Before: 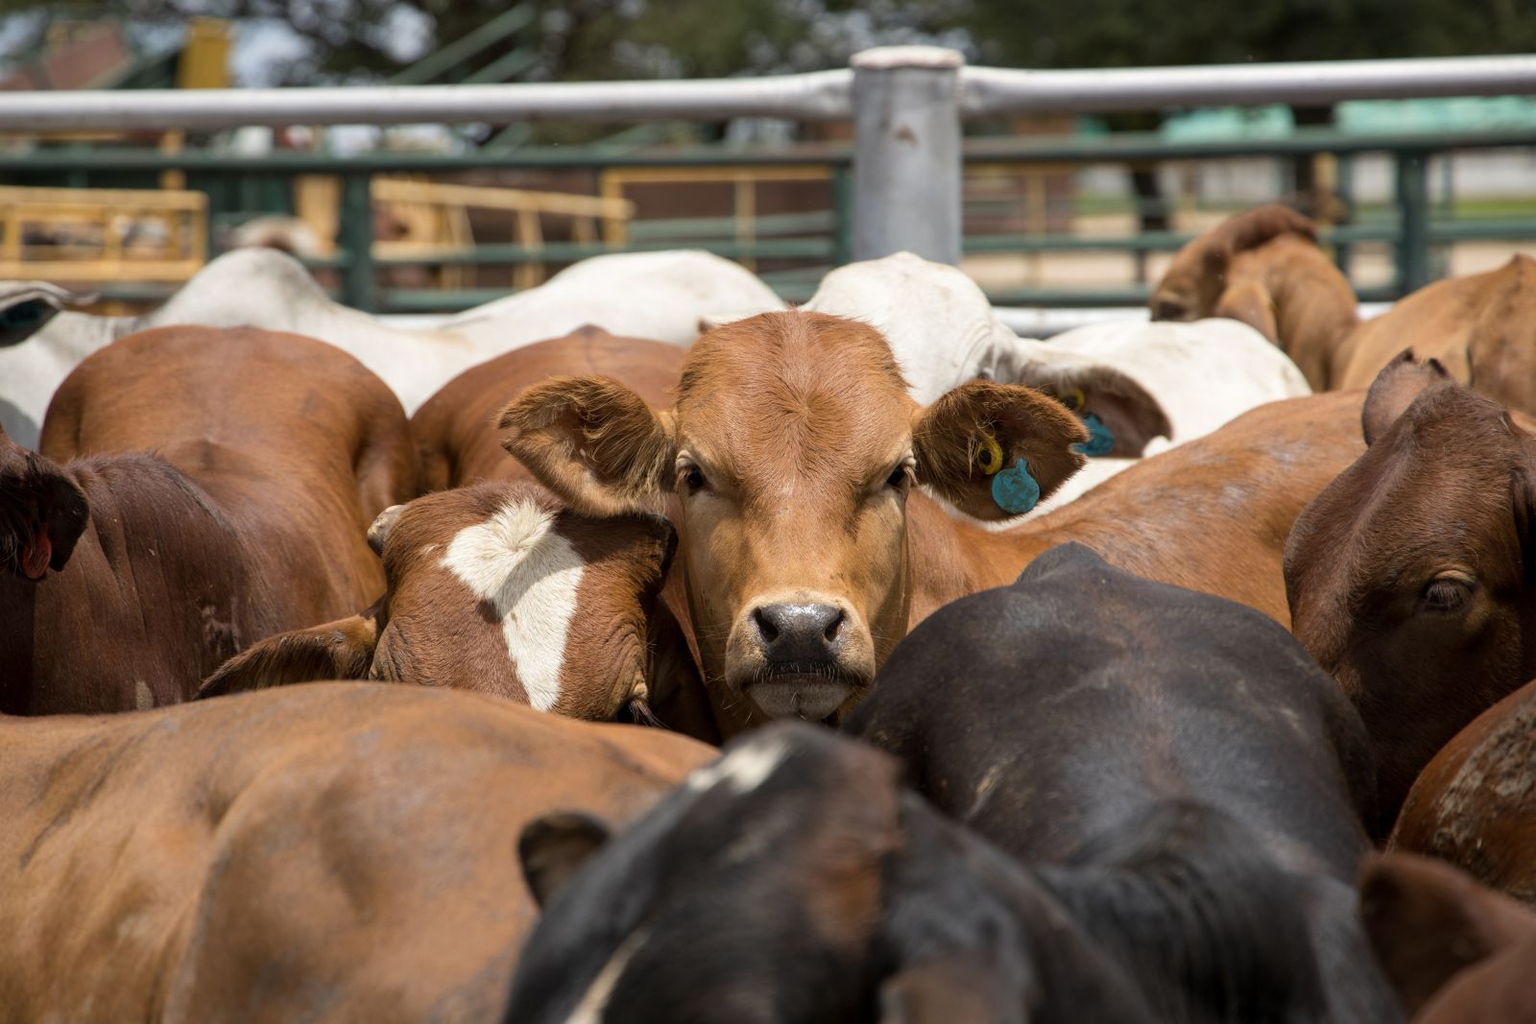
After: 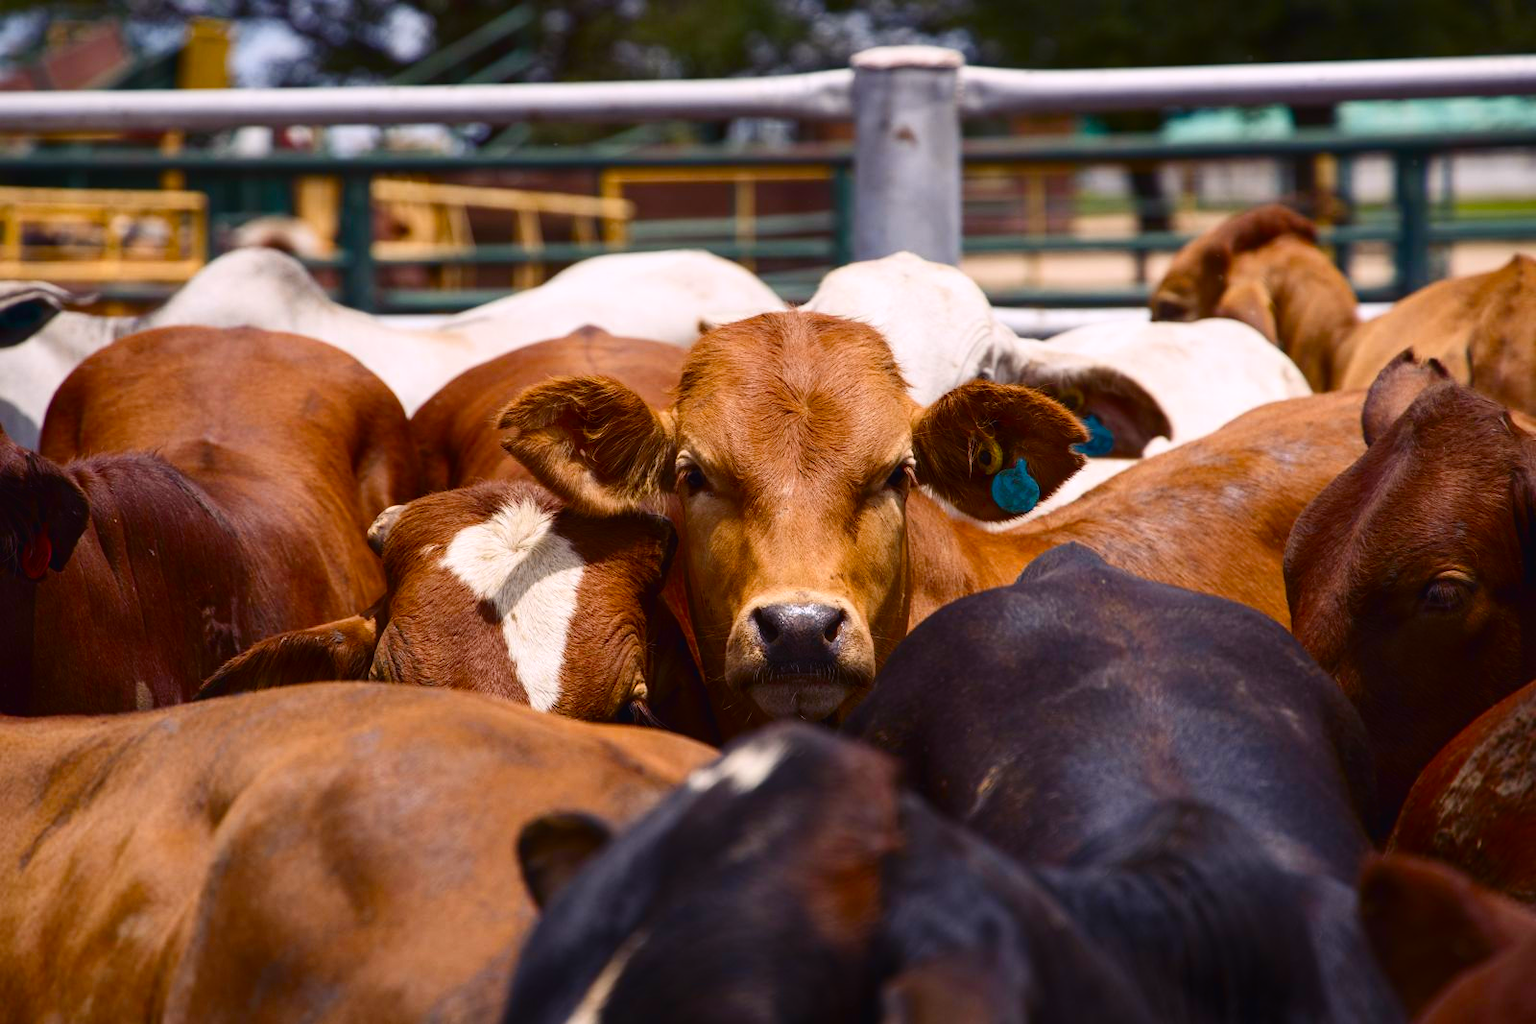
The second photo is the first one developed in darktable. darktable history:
white balance: red 1.004, blue 1.096
contrast brightness saturation: contrast 0.19, brightness -0.11, saturation 0.21
color balance rgb: shadows lift › chroma 3%, shadows lift › hue 280.8°, power › hue 330°, highlights gain › chroma 3%, highlights gain › hue 75.6°, global offset › luminance 0.7%, perceptual saturation grading › global saturation 20%, perceptual saturation grading › highlights -25%, perceptual saturation grading › shadows 50%, global vibrance 20.33%
